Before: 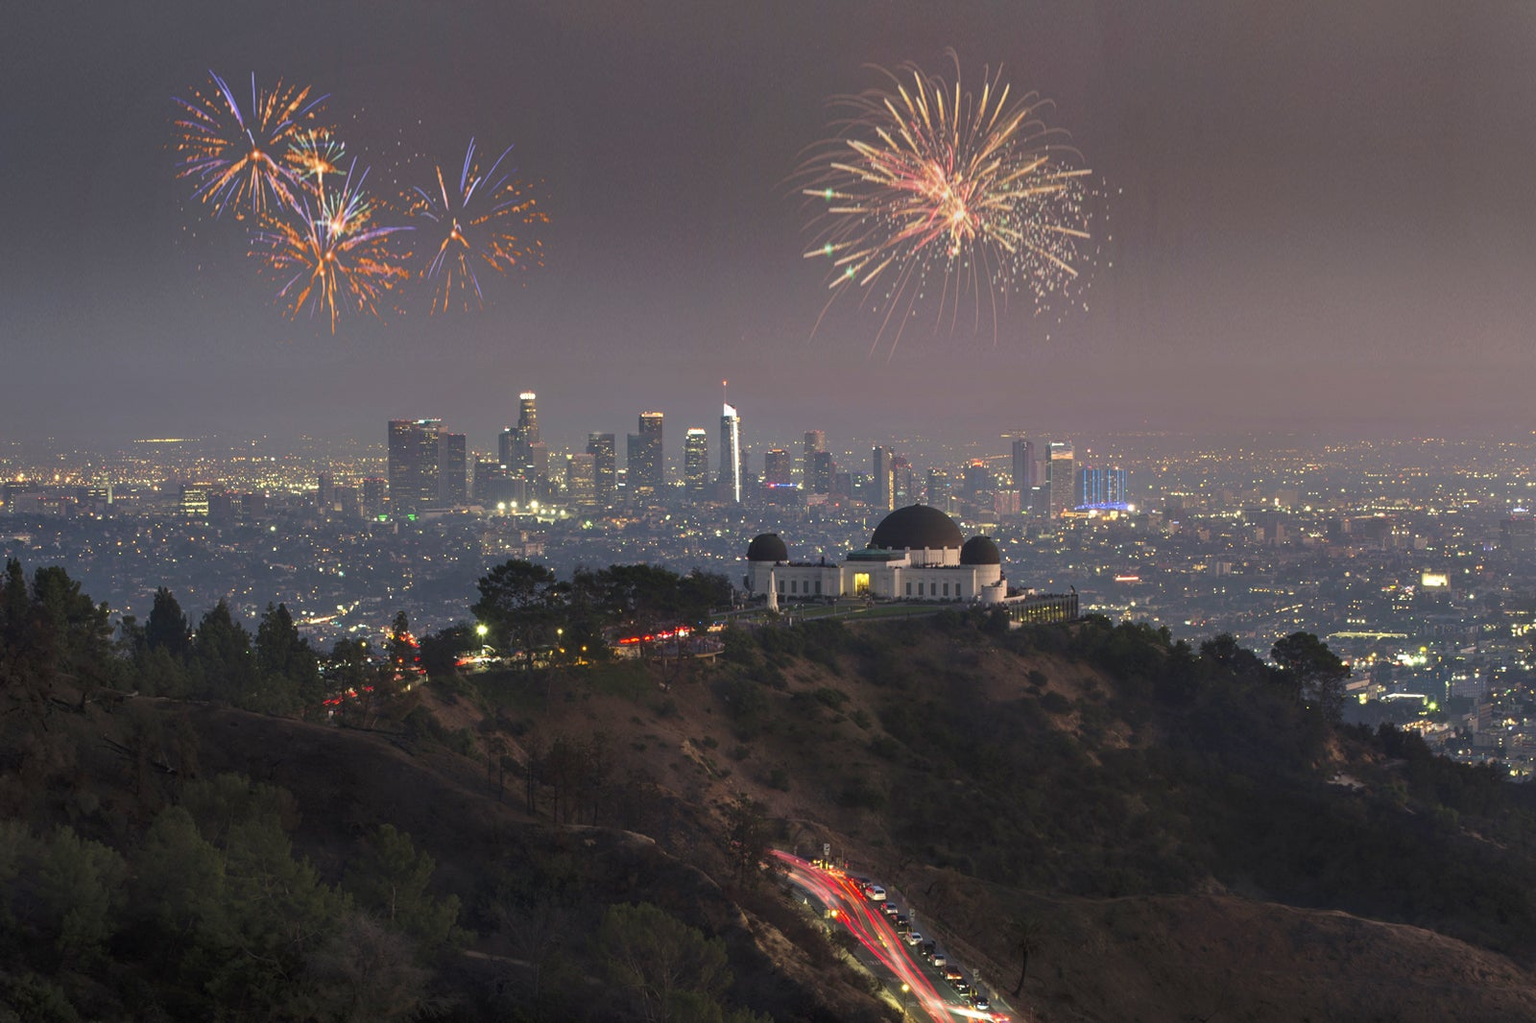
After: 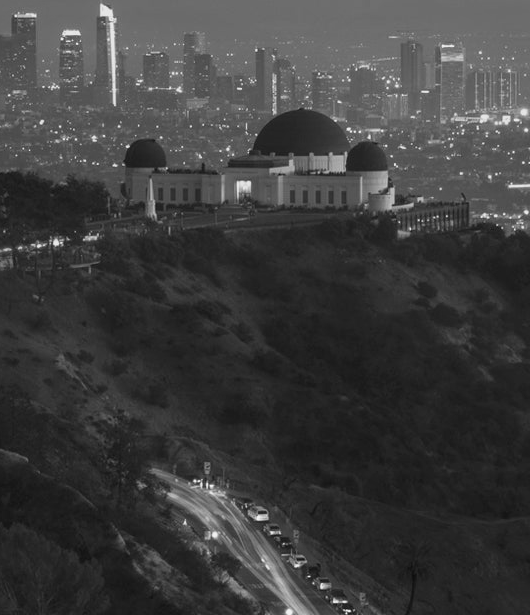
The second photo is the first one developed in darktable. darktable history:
crop: left 40.878%, top 39.176%, right 25.993%, bottom 3.081%
monochrome: a 26.22, b 42.67, size 0.8
